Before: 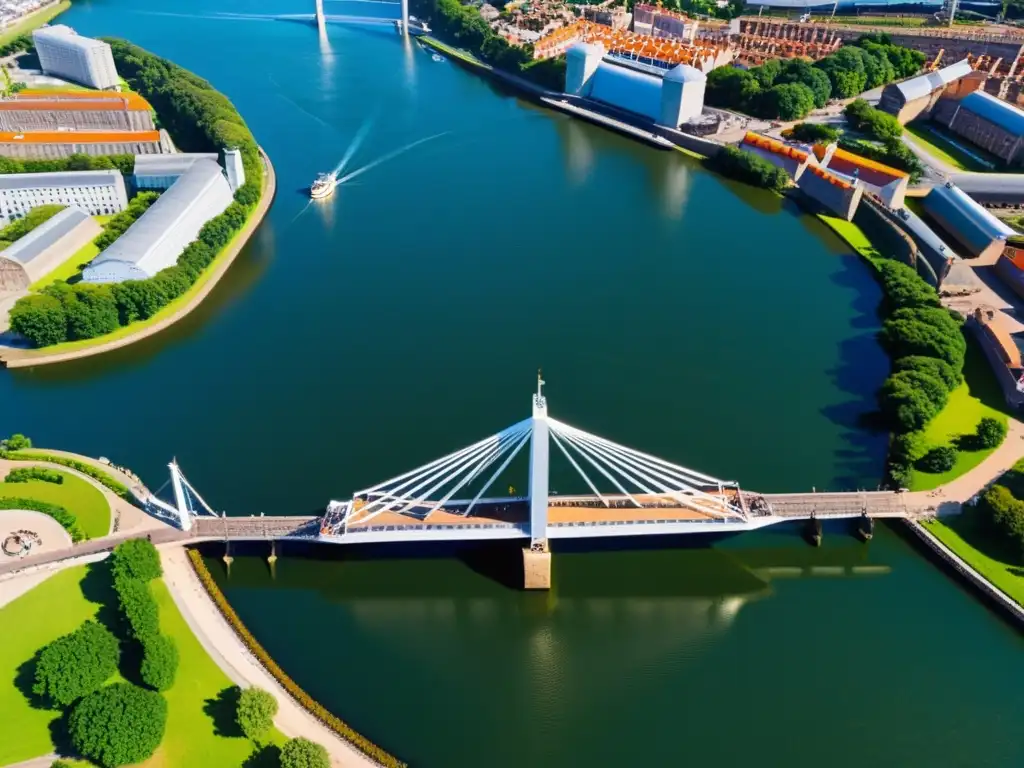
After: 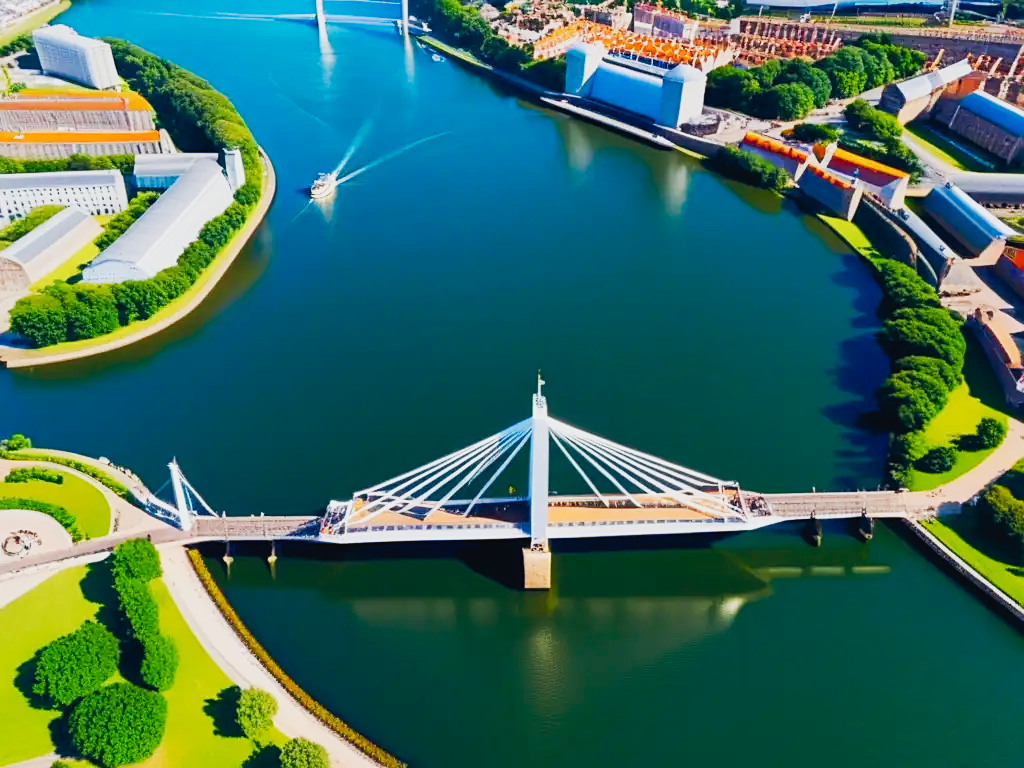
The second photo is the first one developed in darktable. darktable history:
tone curve: curves: ch0 [(0, 0.026) (0.181, 0.223) (0.405, 0.46) (0.456, 0.528) (0.634, 0.728) (0.877, 0.89) (0.984, 0.935)]; ch1 [(0, 0) (0.443, 0.43) (0.492, 0.488) (0.566, 0.579) (0.595, 0.625) (0.65, 0.657) (0.696, 0.725) (1, 1)]; ch2 [(0, 0) (0.33, 0.301) (0.421, 0.443) (0.447, 0.489) (0.495, 0.494) (0.537, 0.57) (0.586, 0.591) (0.663, 0.686) (1, 1)], preserve colors none
color balance rgb: shadows lift › luminance -9.63%, global offset › chroma 0.095%, global offset › hue 250.84°, perceptual saturation grading › global saturation 20%, perceptual saturation grading › highlights -24.745%, perceptual saturation grading › shadows 26.028%, global vibrance 20%
sharpen: amount 0.213
